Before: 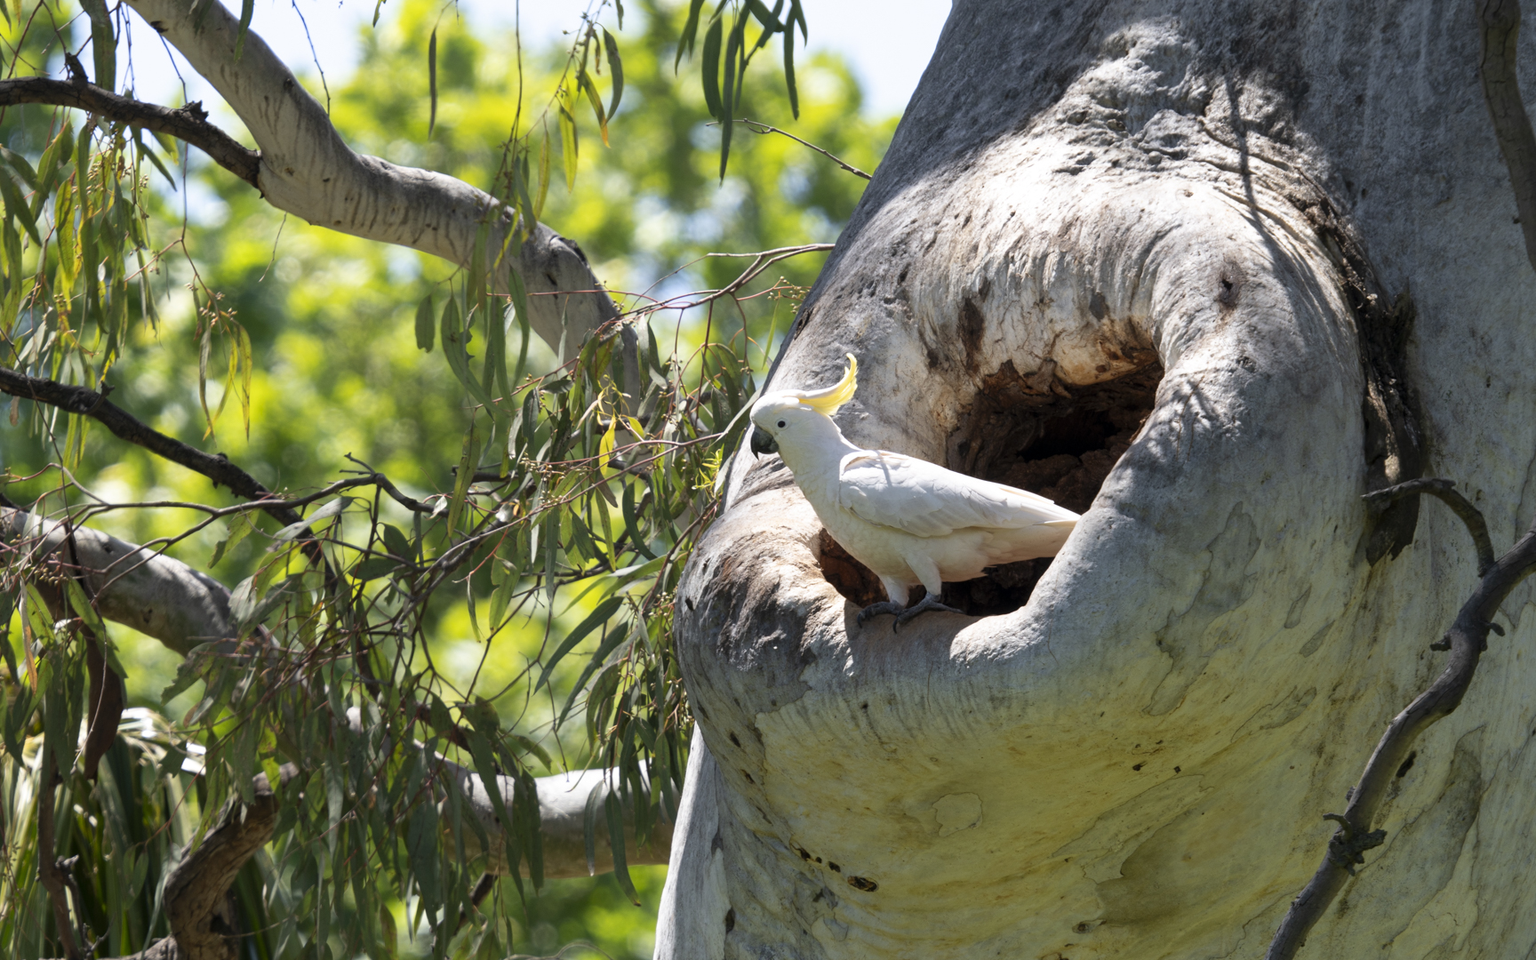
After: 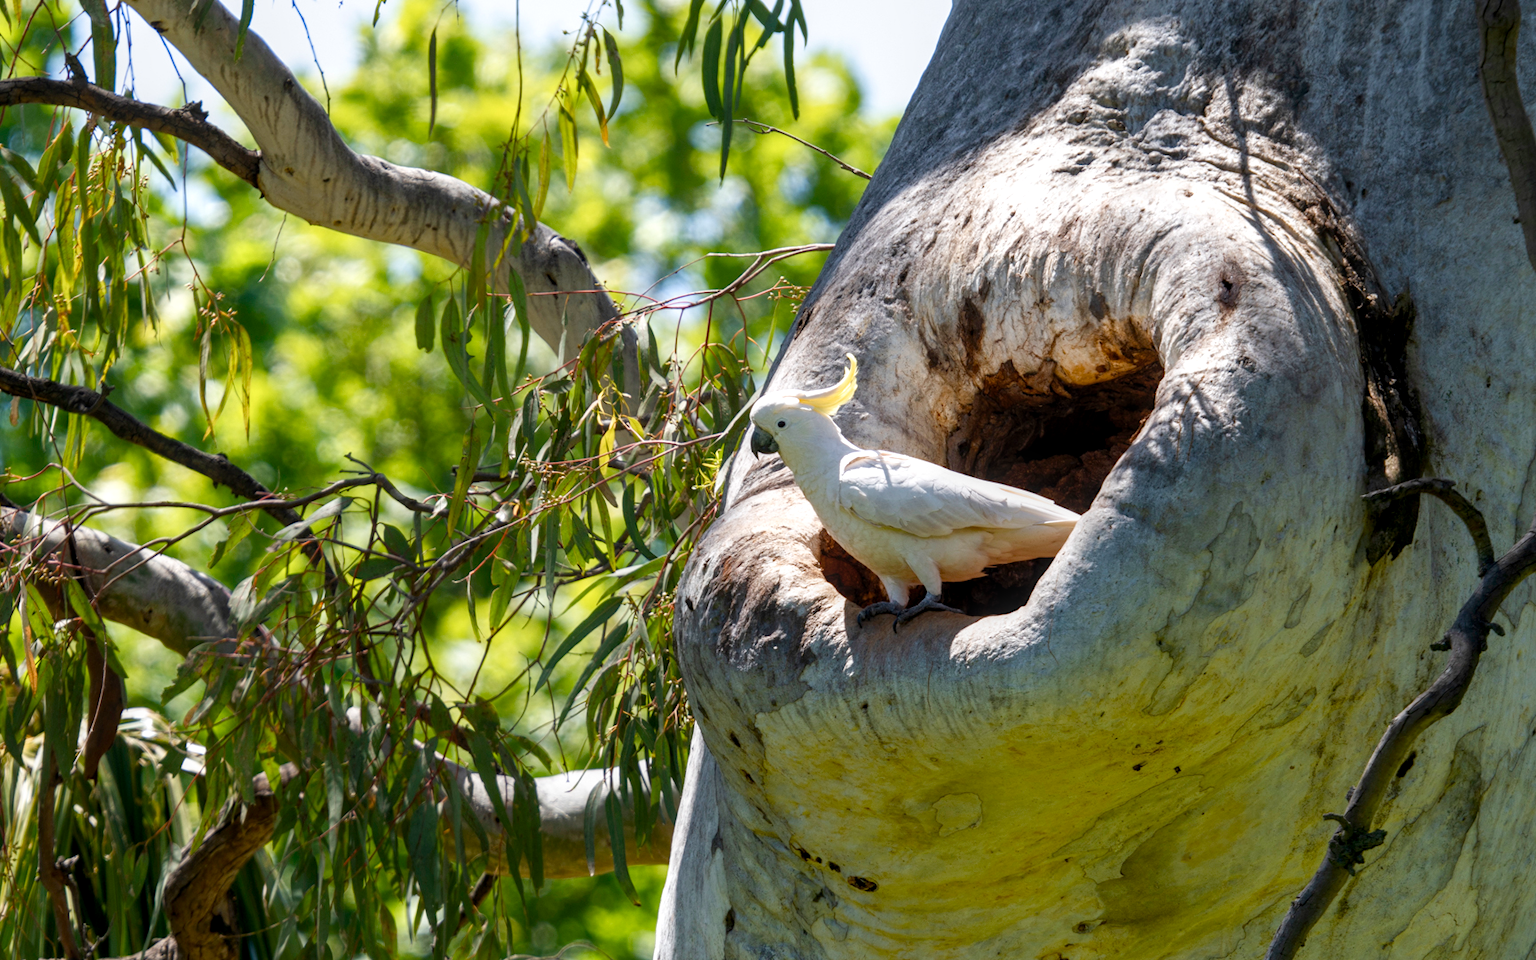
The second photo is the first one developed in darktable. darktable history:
local contrast: on, module defaults
color balance rgb: perceptual saturation grading › global saturation 0.902%, perceptual saturation grading › highlights -18.073%, perceptual saturation grading › mid-tones 33.423%, perceptual saturation grading › shadows 50.266%, global vibrance 20%
